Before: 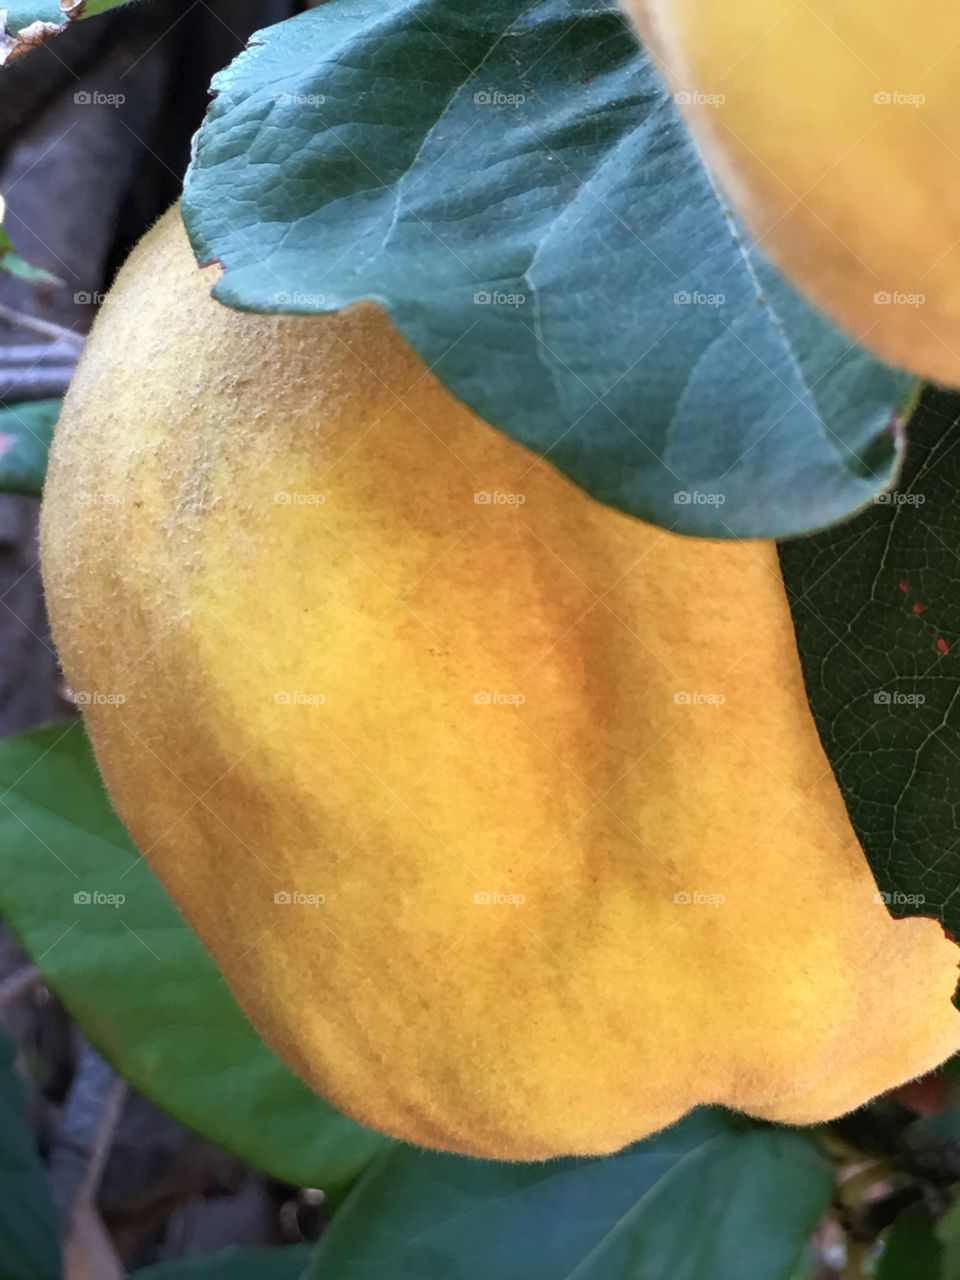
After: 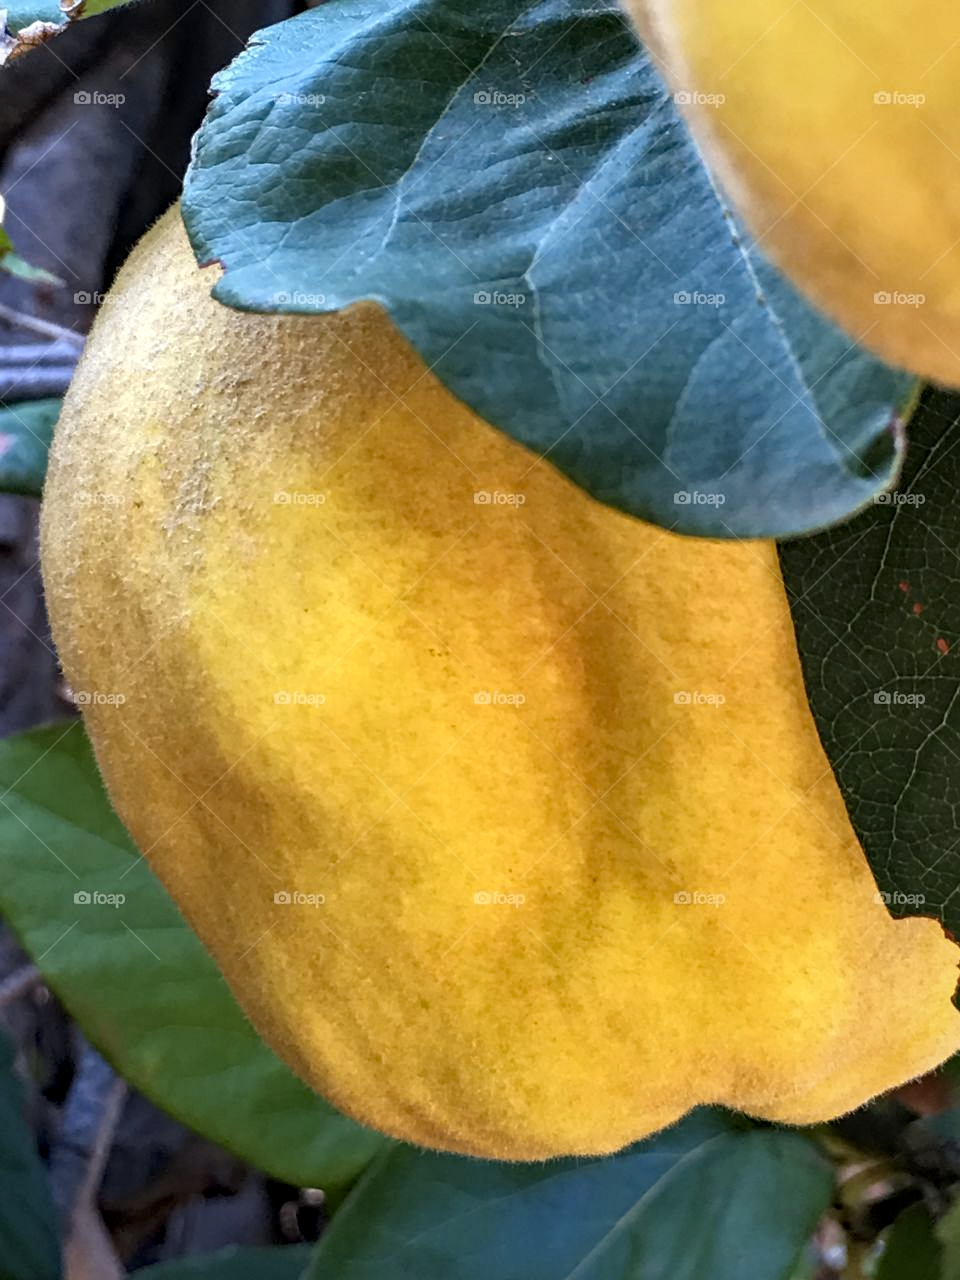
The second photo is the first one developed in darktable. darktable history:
local contrast: detail 130%
haze removal: compatibility mode true, adaptive false
color contrast: green-magenta contrast 0.8, blue-yellow contrast 1.1, unbound 0
sharpen: amount 0.2
